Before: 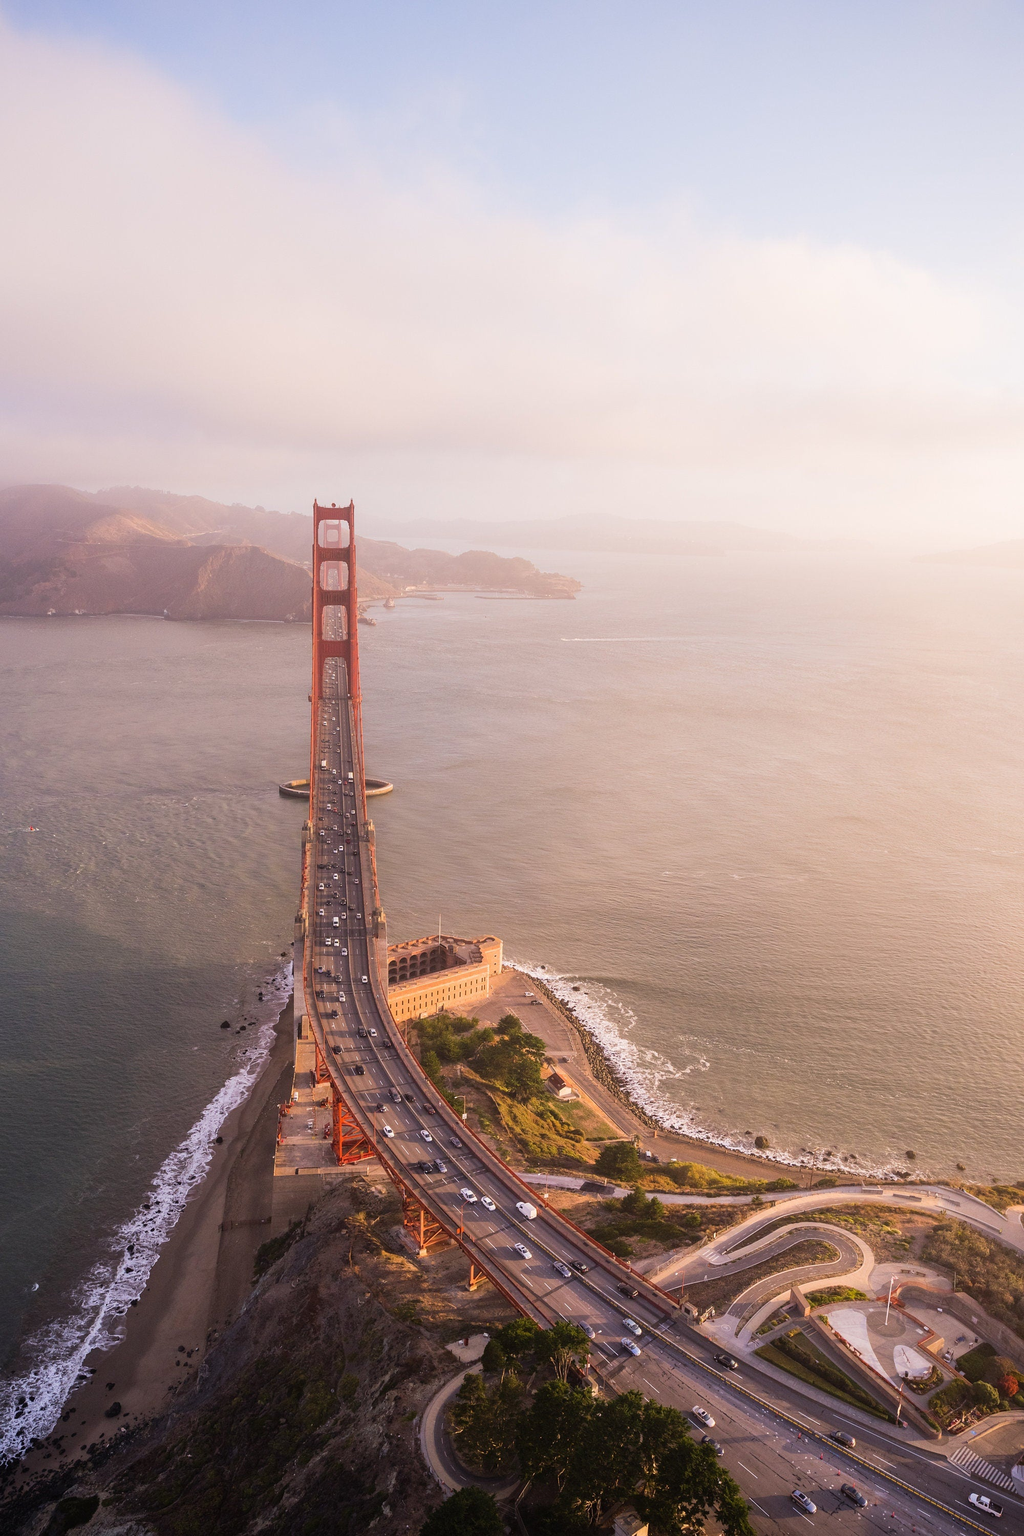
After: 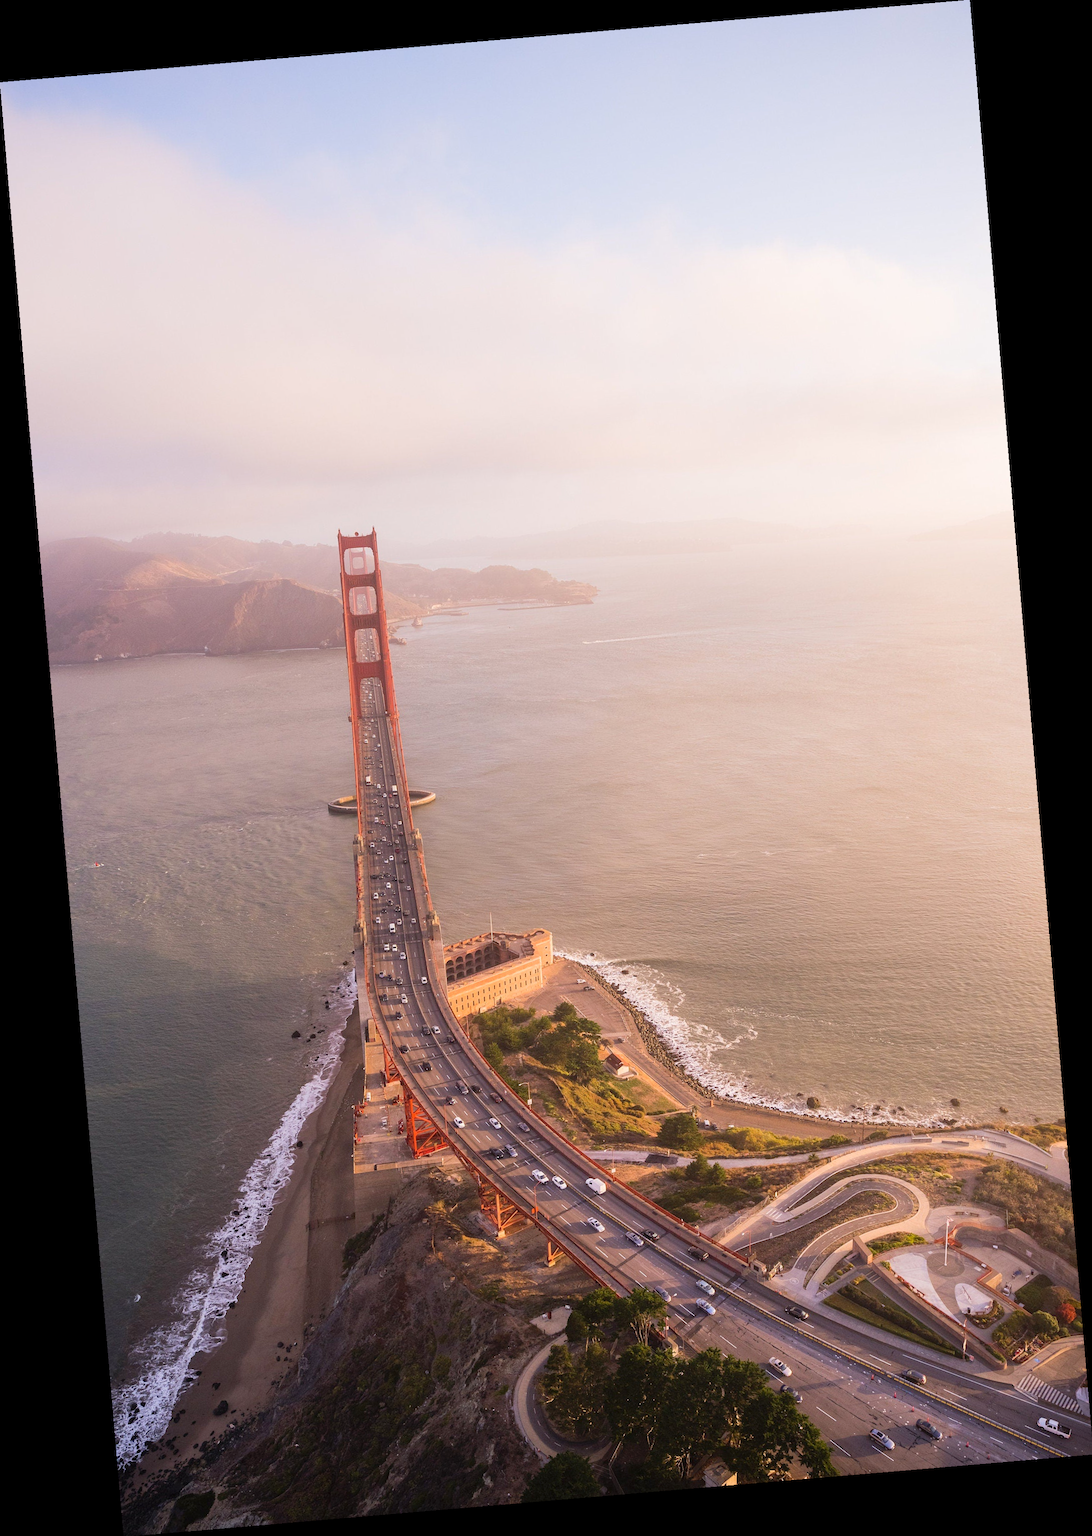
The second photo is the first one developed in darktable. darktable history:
levels: levels [0, 0.478, 1]
rotate and perspective: rotation -4.86°, automatic cropping off
